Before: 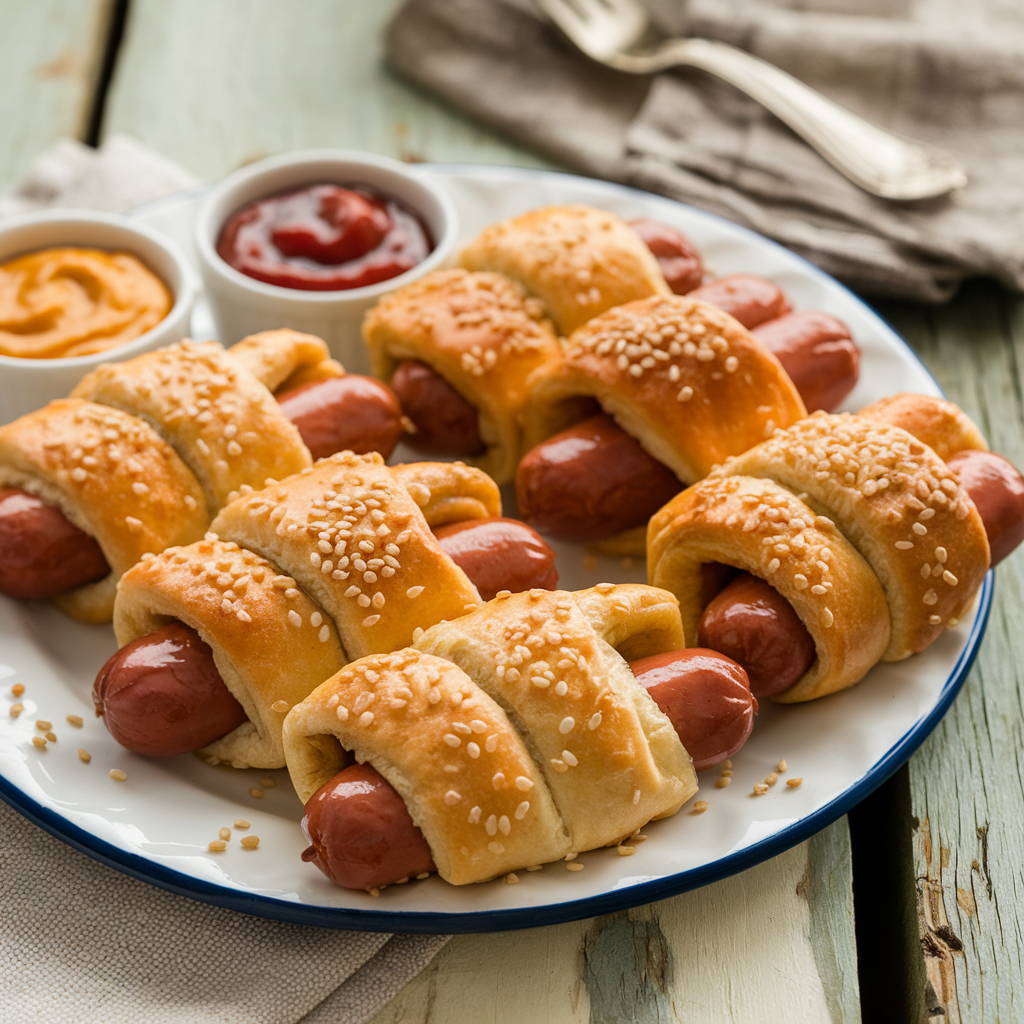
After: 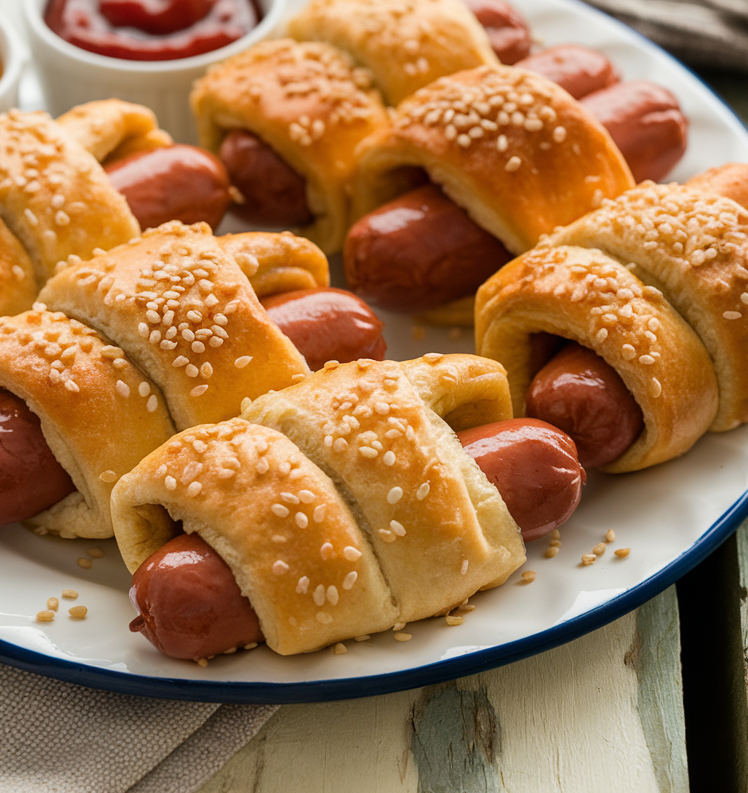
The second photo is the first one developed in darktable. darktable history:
crop: left 16.859%, top 22.496%, right 9.072%
